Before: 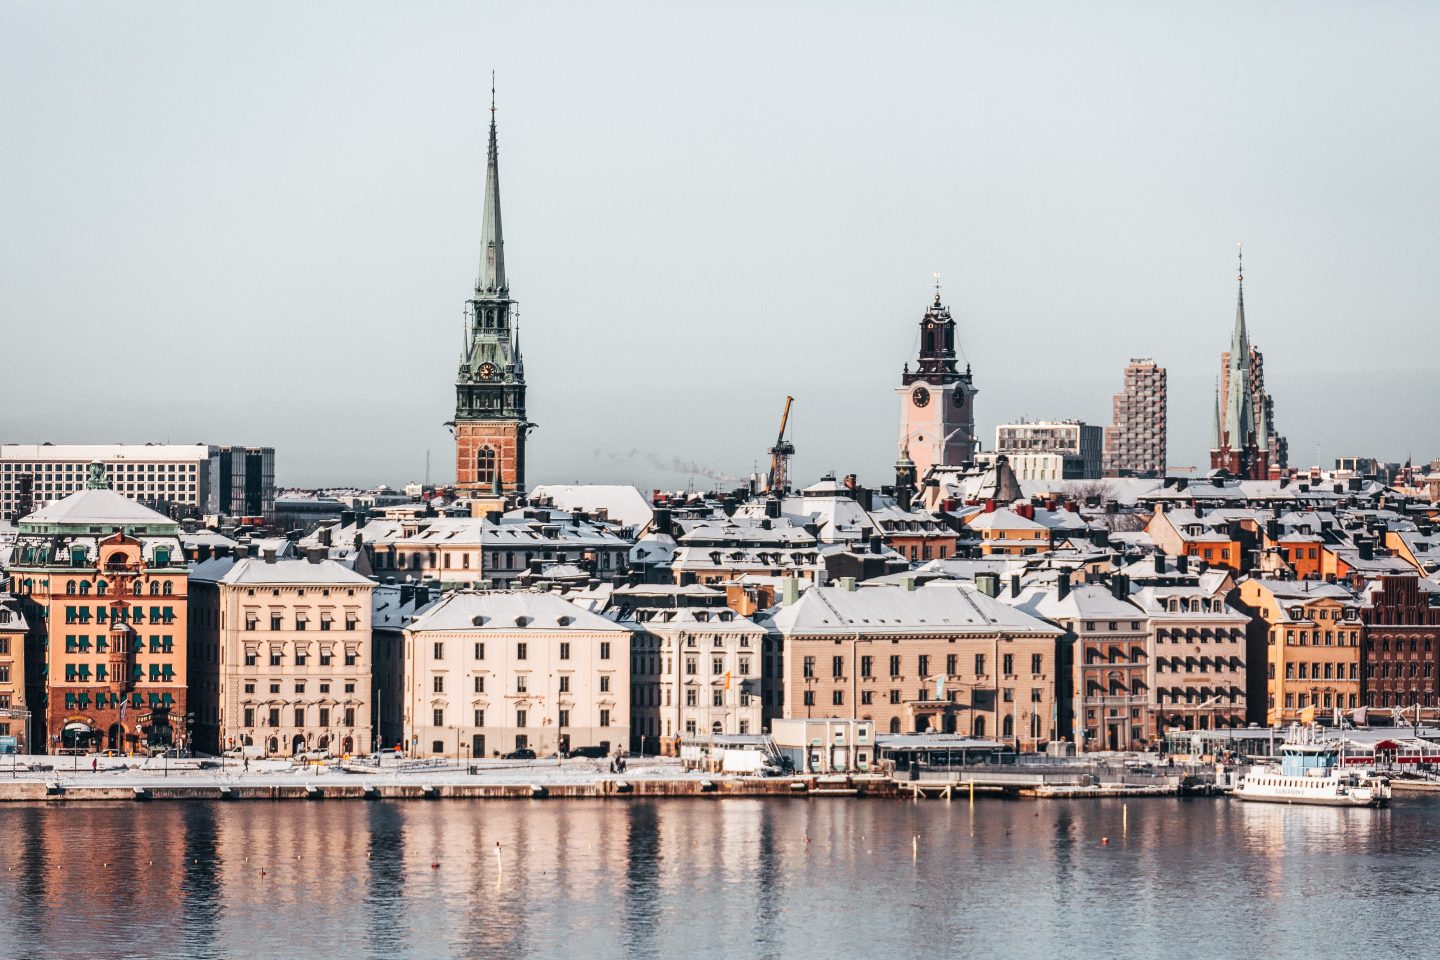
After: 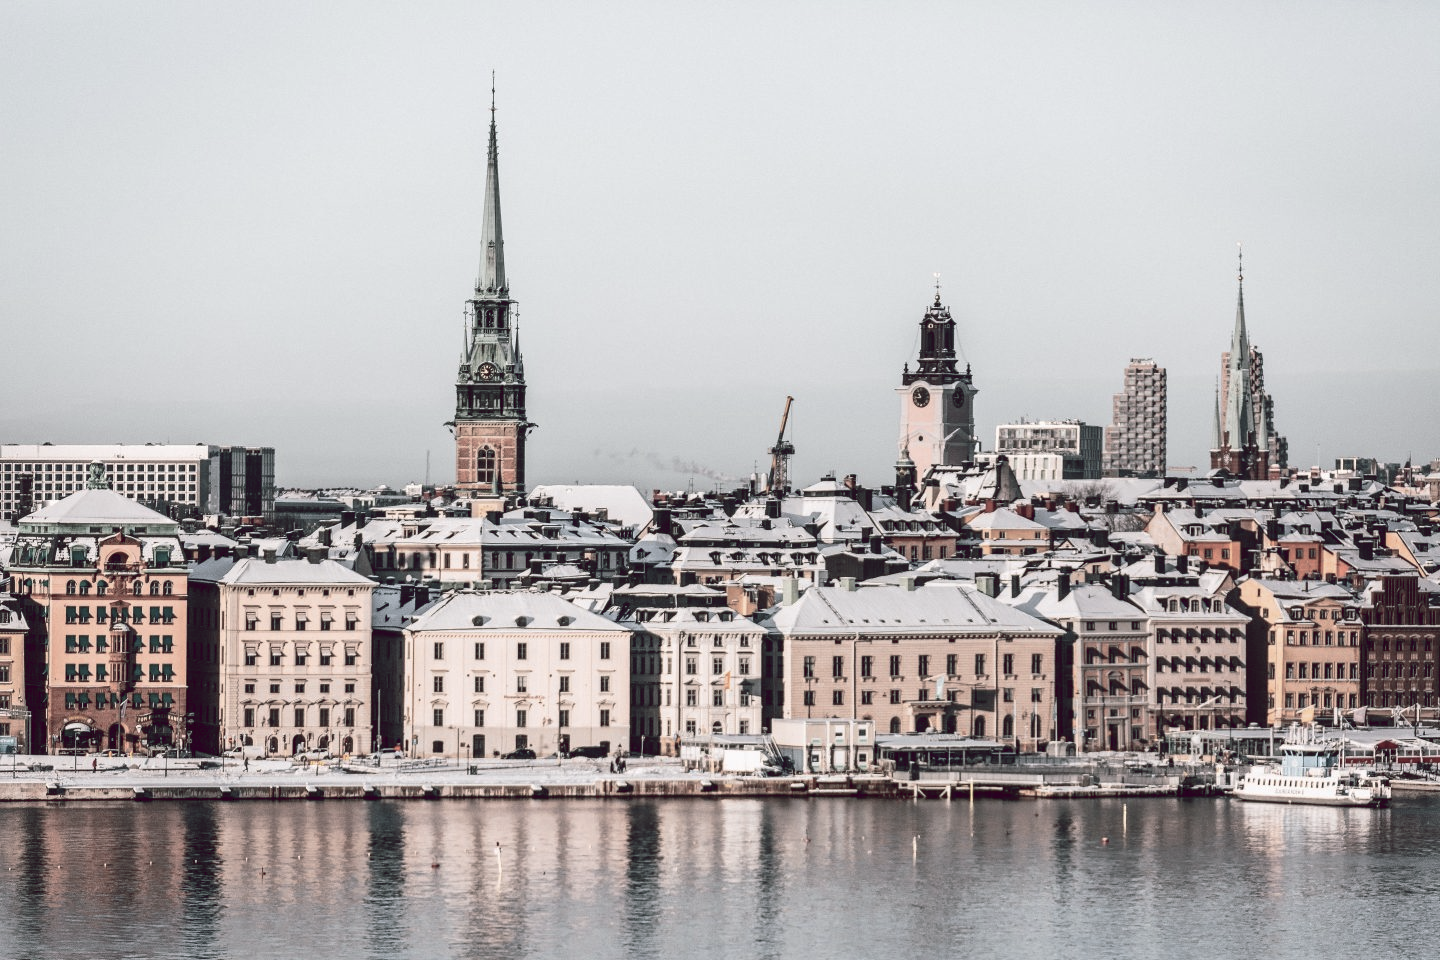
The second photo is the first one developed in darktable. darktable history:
color balance rgb: shadows lift › chroma 11.992%, shadows lift › hue 130.71°, global offset › chroma 0.284%, global offset › hue 317.56°, perceptual saturation grading › global saturation -28.43%, perceptual saturation grading › highlights -20.342%, perceptual saturation grading › mid-tones -23.823%, perceptual saturation grading › shadows -24.276%
